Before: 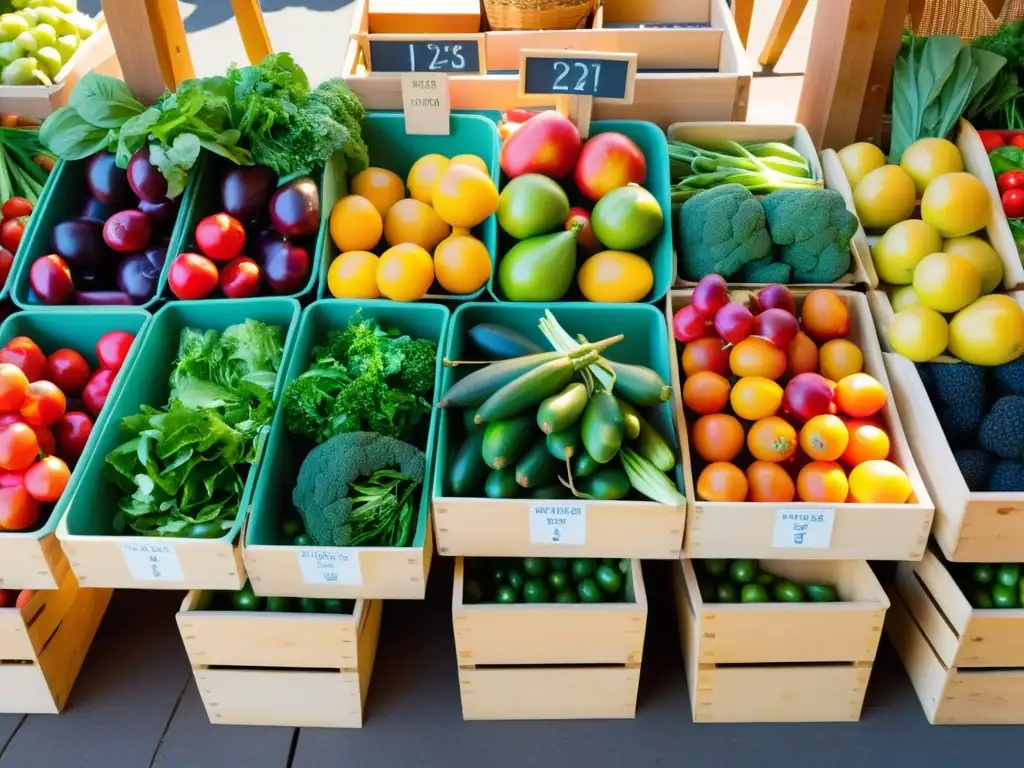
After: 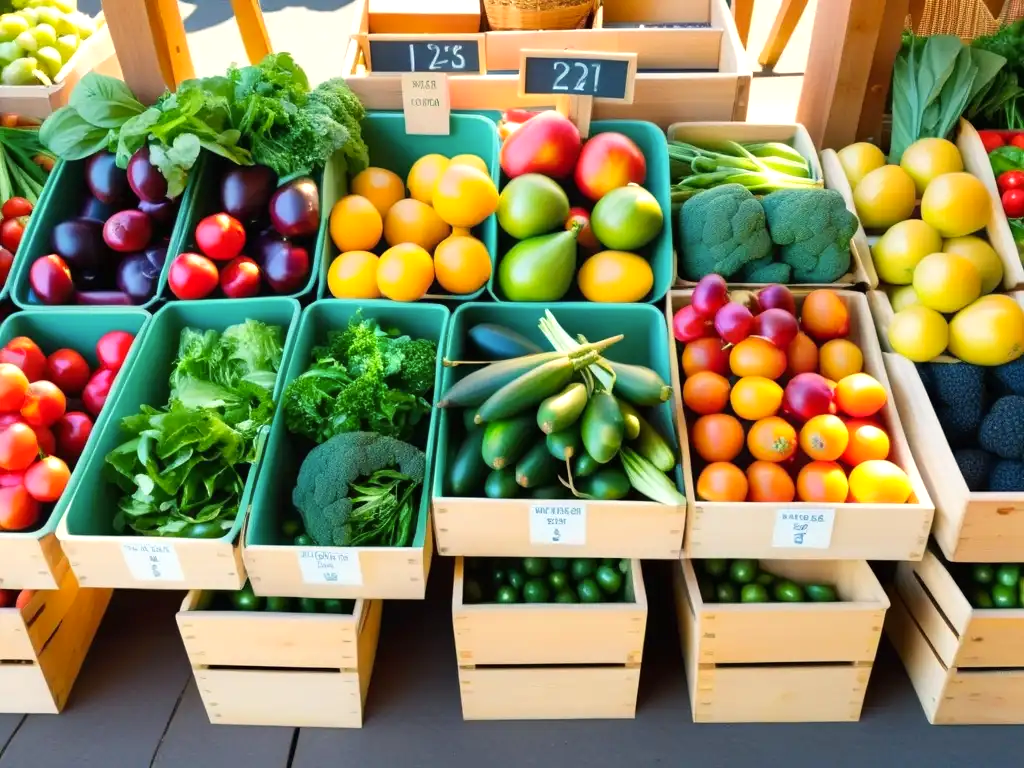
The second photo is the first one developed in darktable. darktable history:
color calibration: x 0.334, y 0.349, temperature 5426 K
exposure: black level correction 0, exposure 0.3 EV, compensate highlight preservation false
